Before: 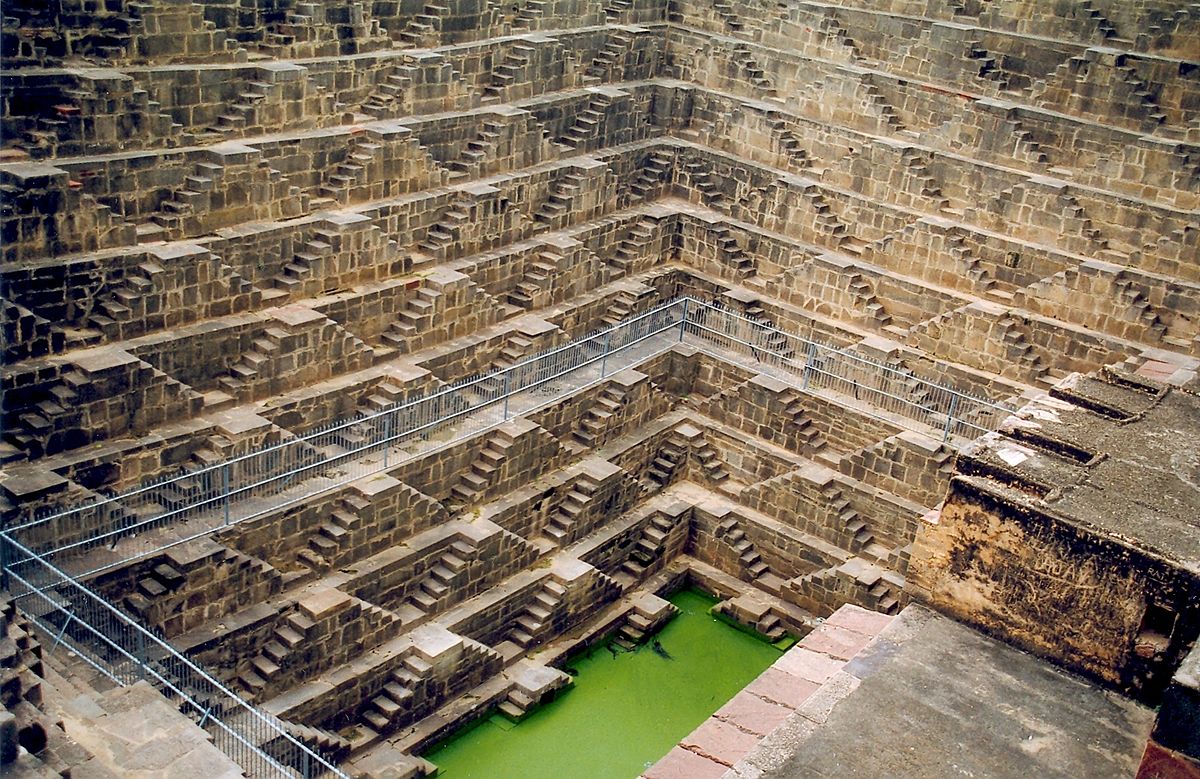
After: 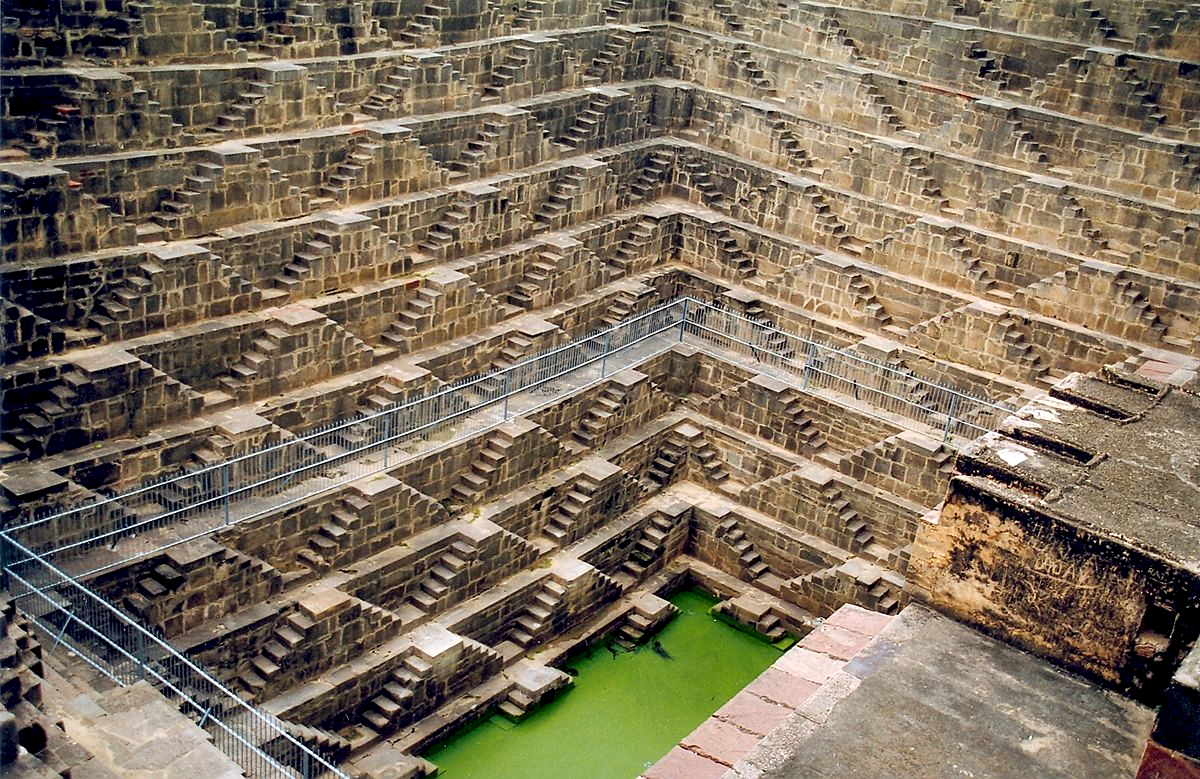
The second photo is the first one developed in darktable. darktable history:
contrast equalizer: y [[0.6 ×6], [0.55 ×6], [0 ×6], [0 ×6], [0 ×6]], mix 0.285
